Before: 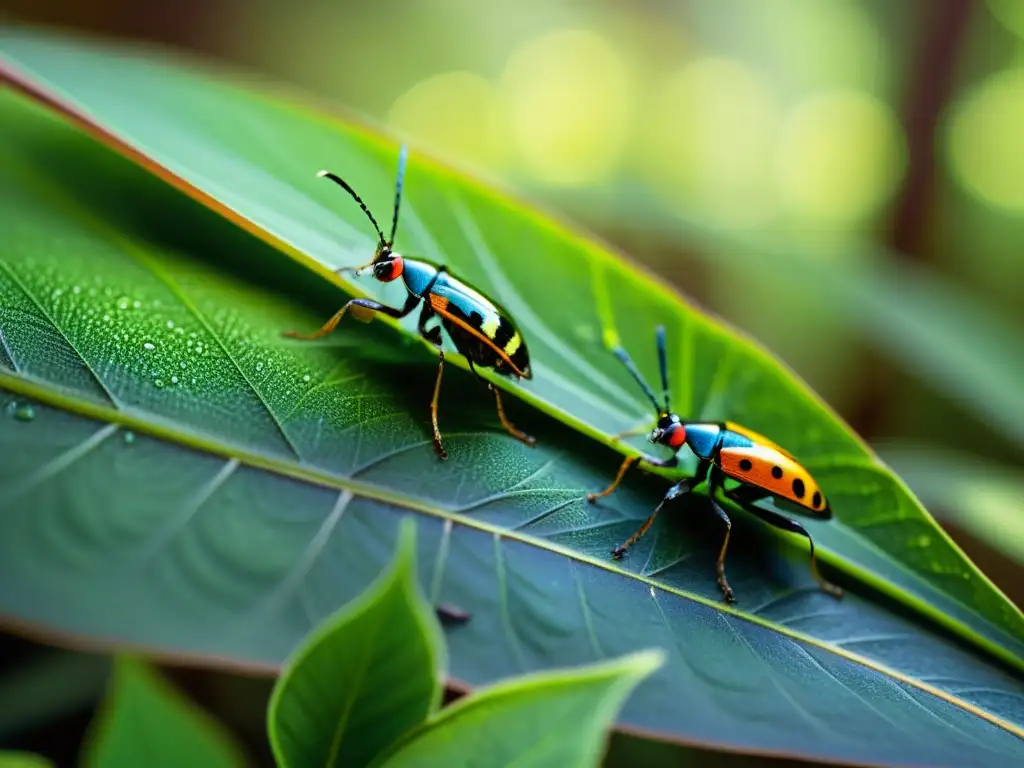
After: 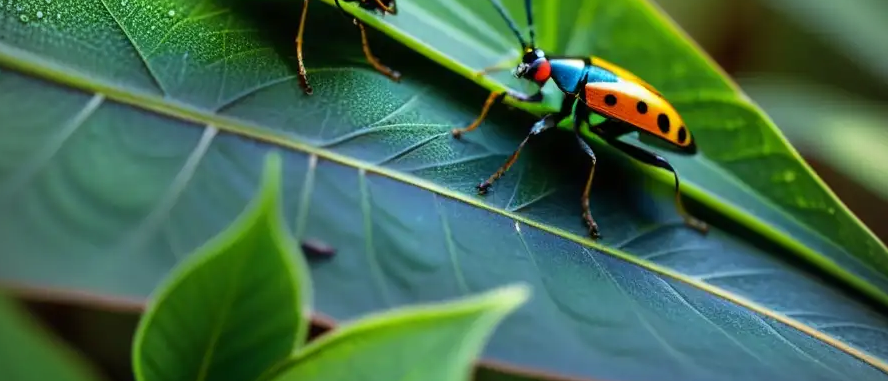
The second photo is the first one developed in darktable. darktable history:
crop and rotate: left 13.256%, top 47.558%, bottom 2.716%
vignetting: fall-off radius 60.82%, brightness -0.471
